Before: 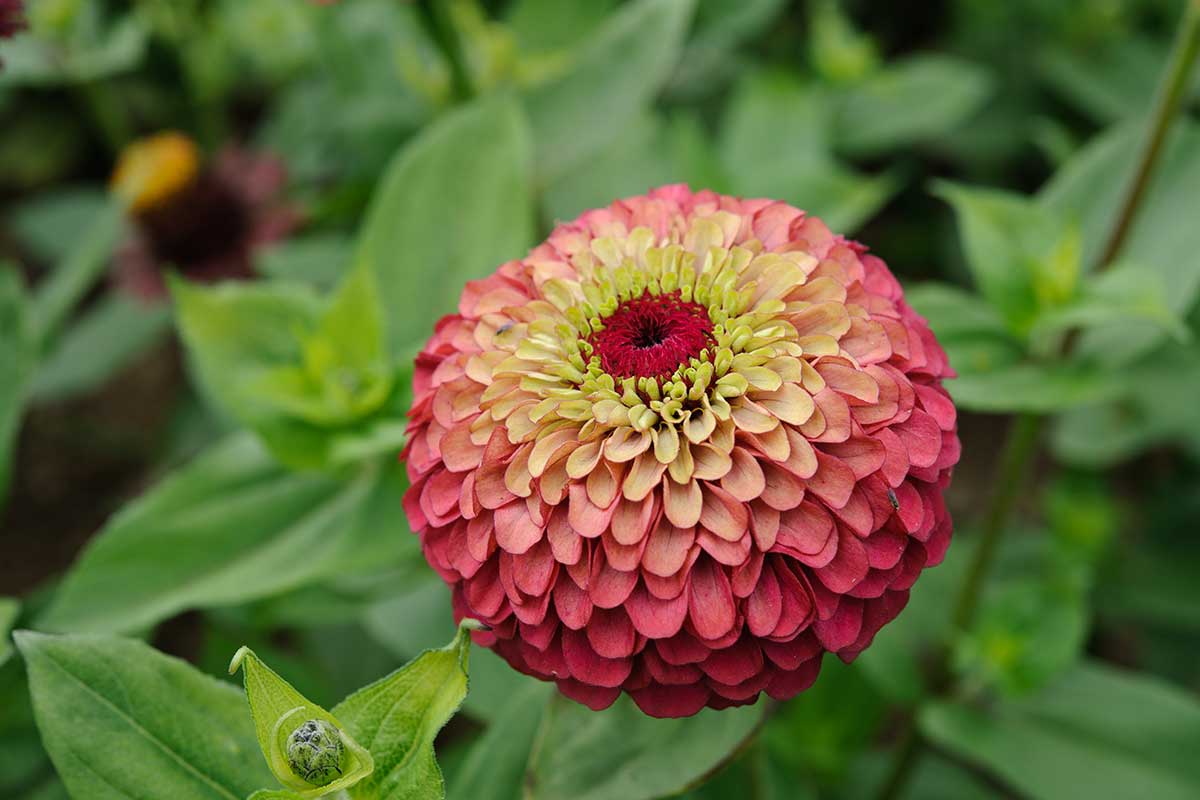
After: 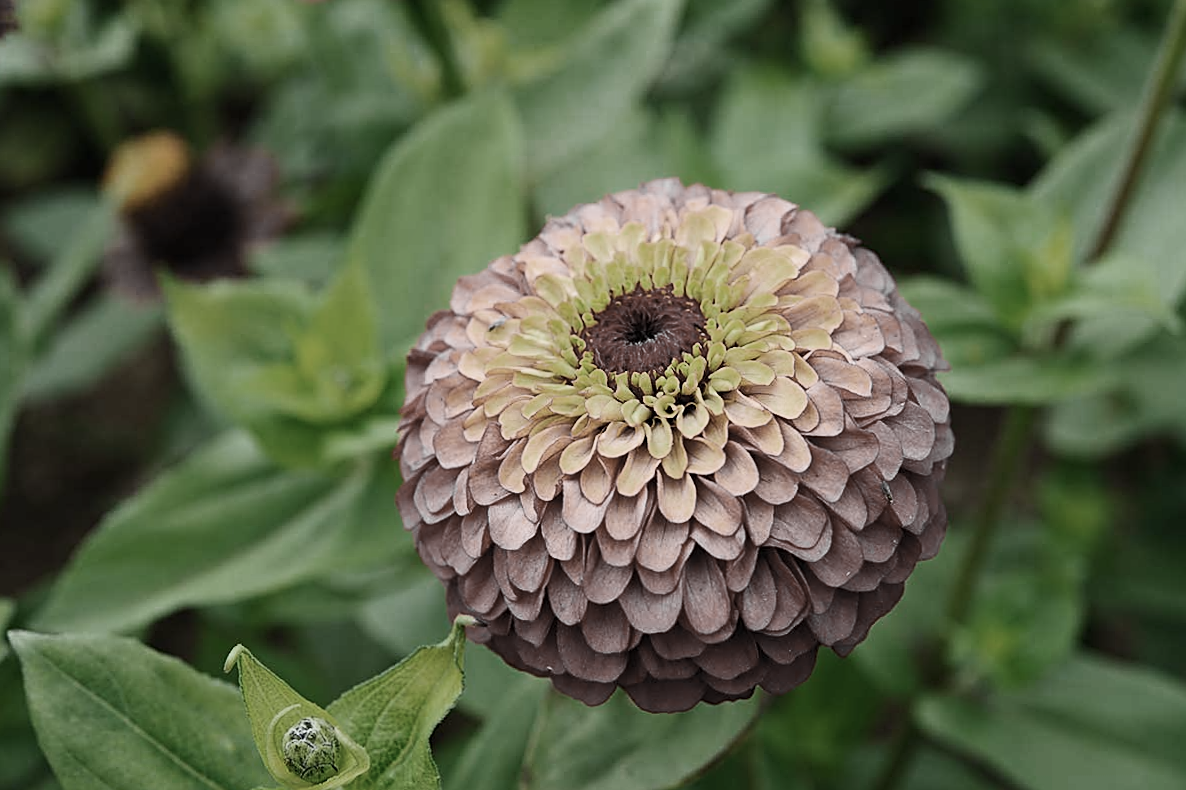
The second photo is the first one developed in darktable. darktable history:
rotate and perspective: rotation -0.45°, automatic cropping original format, crop left 0.008, crop right 0.992, crop top 0.012, crop bottom 0.988
shadows and highlights: shadows 0, highlights 40
color zones: curves: ch0 [(0, 0.487) (0.241, 0.395) (0.434, 0.373) (0.658, 0.412) (0.838, 0.487)]; ch1 [(0, 0) (0.053, 0.053) (0.211, 0.202) (0.579, 0.259) (0.781, 0.241)]
sharpen: on, module defaults
contrast brightness saturation: contrast 0.23, brightness 0.1, saturation 0.29
